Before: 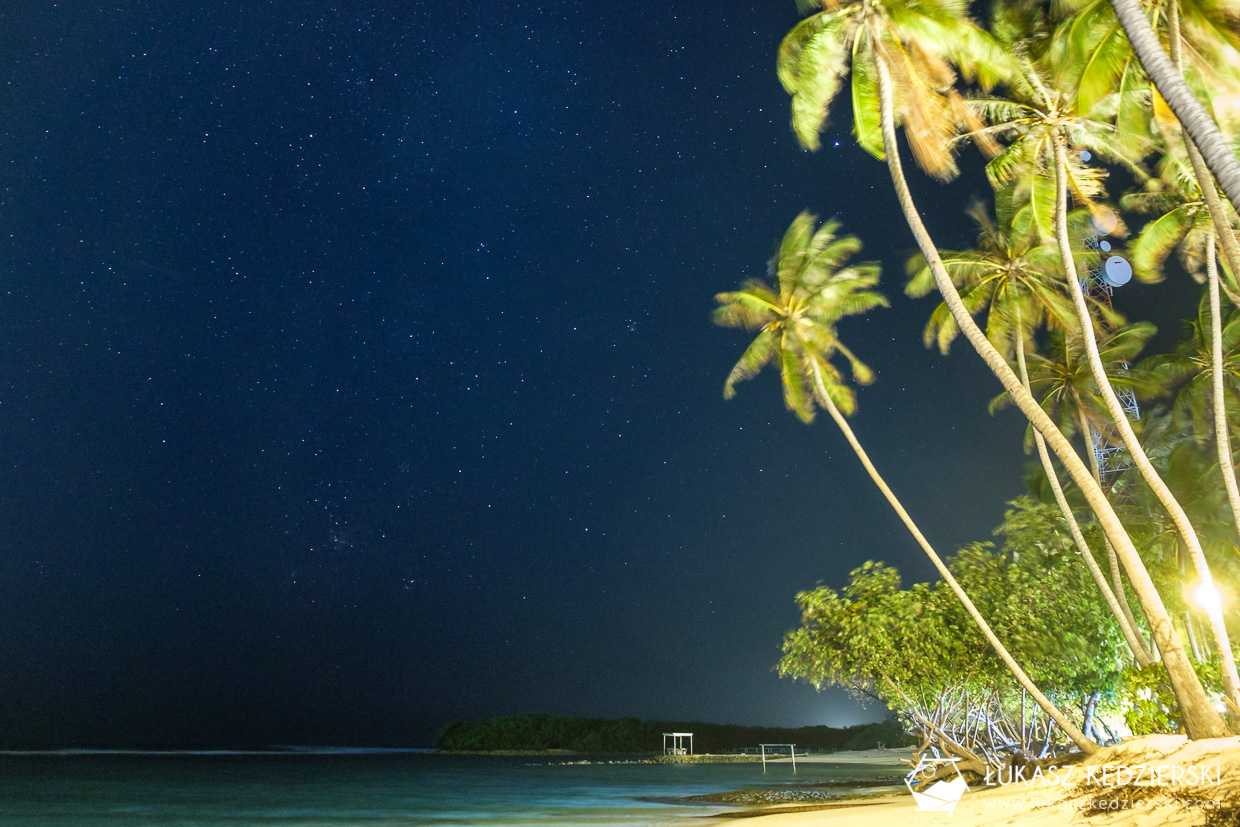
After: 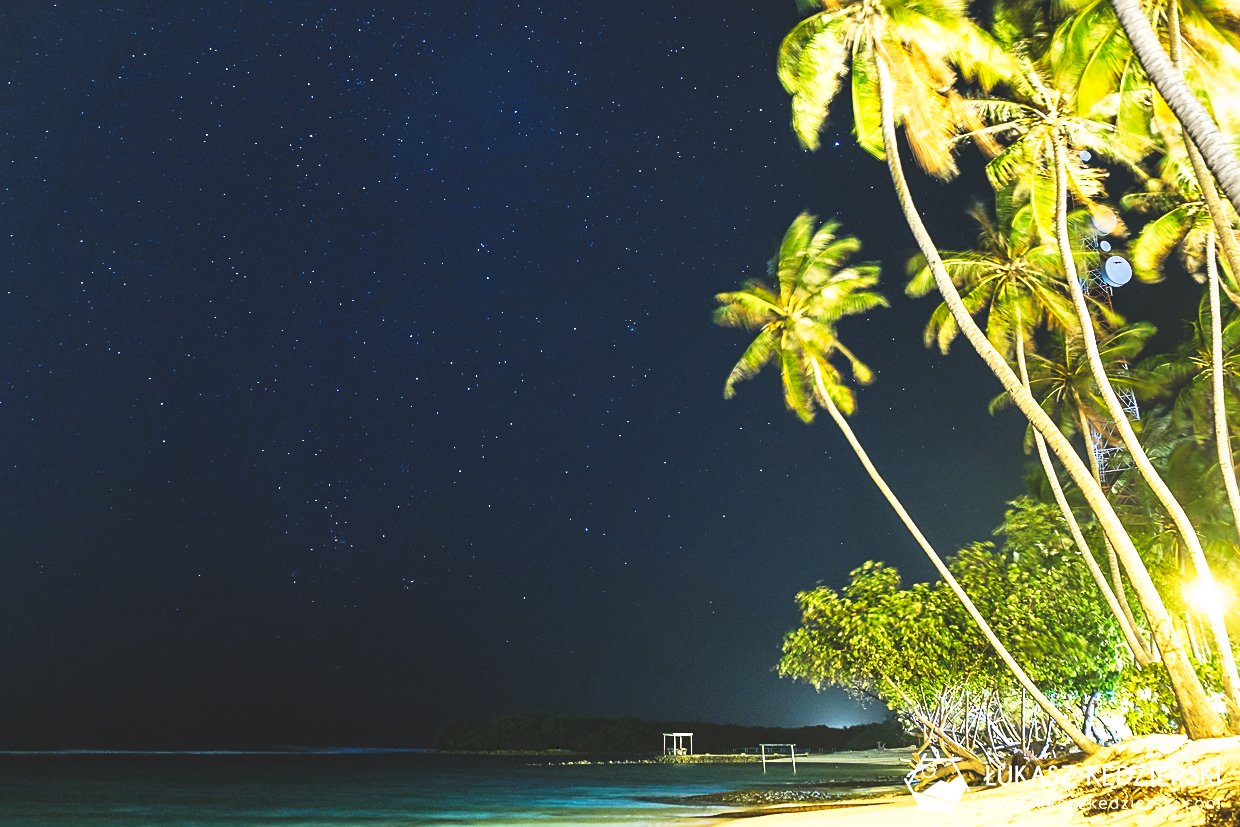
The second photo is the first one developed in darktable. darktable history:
tone equalizer: on, module defaults
sharpen: on, module defaults
tone curve: curves: ch0 [(0, 0) (0.003, 0.142) (0.011, 0.142) (0.025, 0.147) (0.044, 0.147) (0.069, 0.152) (0.1, 0.16) (0.136, 0.172) (0.177, 0.193) (0.224, 0.221) (0.277, 0.264) (0.335, 0.322) (0.399, 0.399) (0.468, 0.49) (0.543, 0.593) (0.623, 0.723) (0.709, 0.841) (0.801, 0.925) (0.898, 0.976) (1, 1)], preserve colors none
